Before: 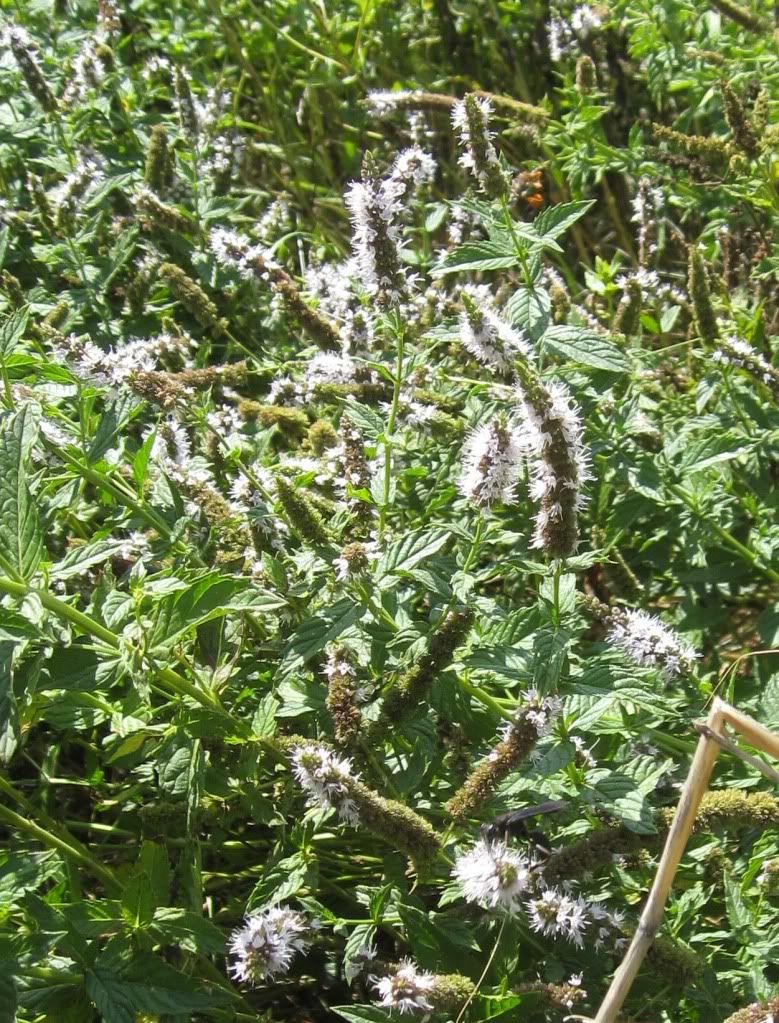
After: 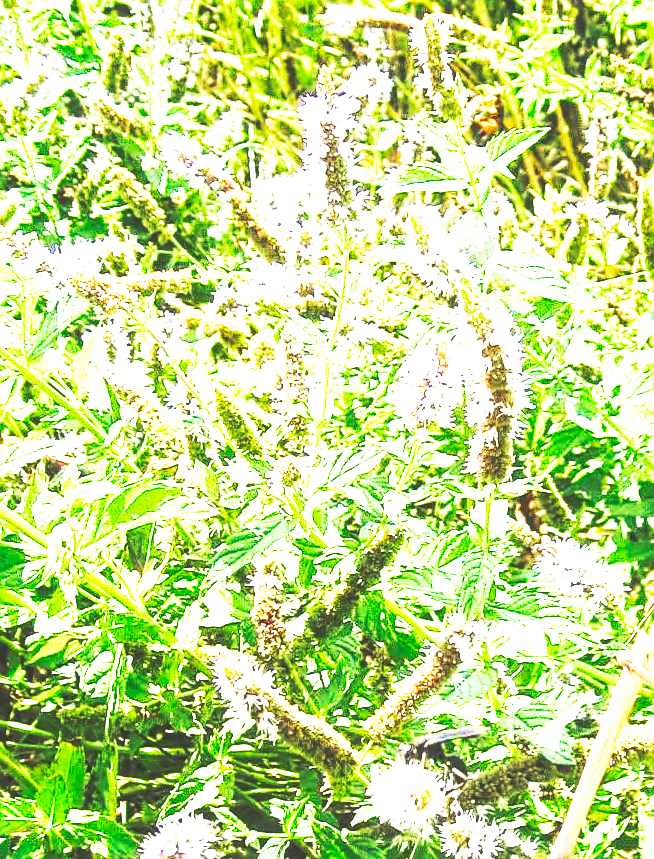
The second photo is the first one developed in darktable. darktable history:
contrast brightness saturation: contrast 0.2, brightness 0.15, saturation 0.14
sharpen: on, module defaults
exposure: black level correction 0.001, exposure 1.398 EV, compensate exposure bias true, compensate highlight preservation false
local contrast: on, module defaults
color balance rgb: shadows lift › chroma 2%, shadows lift › hue 250°, power › hue 326.4°, highlights gain › chroma 2%, highlights gain › hue 64.8°, global offset › luminance 0.5%, global offset › hue 58.8°, perceptual saturation grading › highlights -25%, perceptual saturation grading › shadows 30%, global vibrance 15%
base curve: curves: ch0 [(0, 0.015) (0.085, 0.116) (0.134, 0.298) (0.19, 0.545) (0.296, 0.764) (0.599, 0.982) (1, 1)], preserve colors none
crop and rotate: angle -3.27°, left 5.211%, top 5.211%, right 4.607%, bottom 4.607%
white balance: red 1, blue 1
